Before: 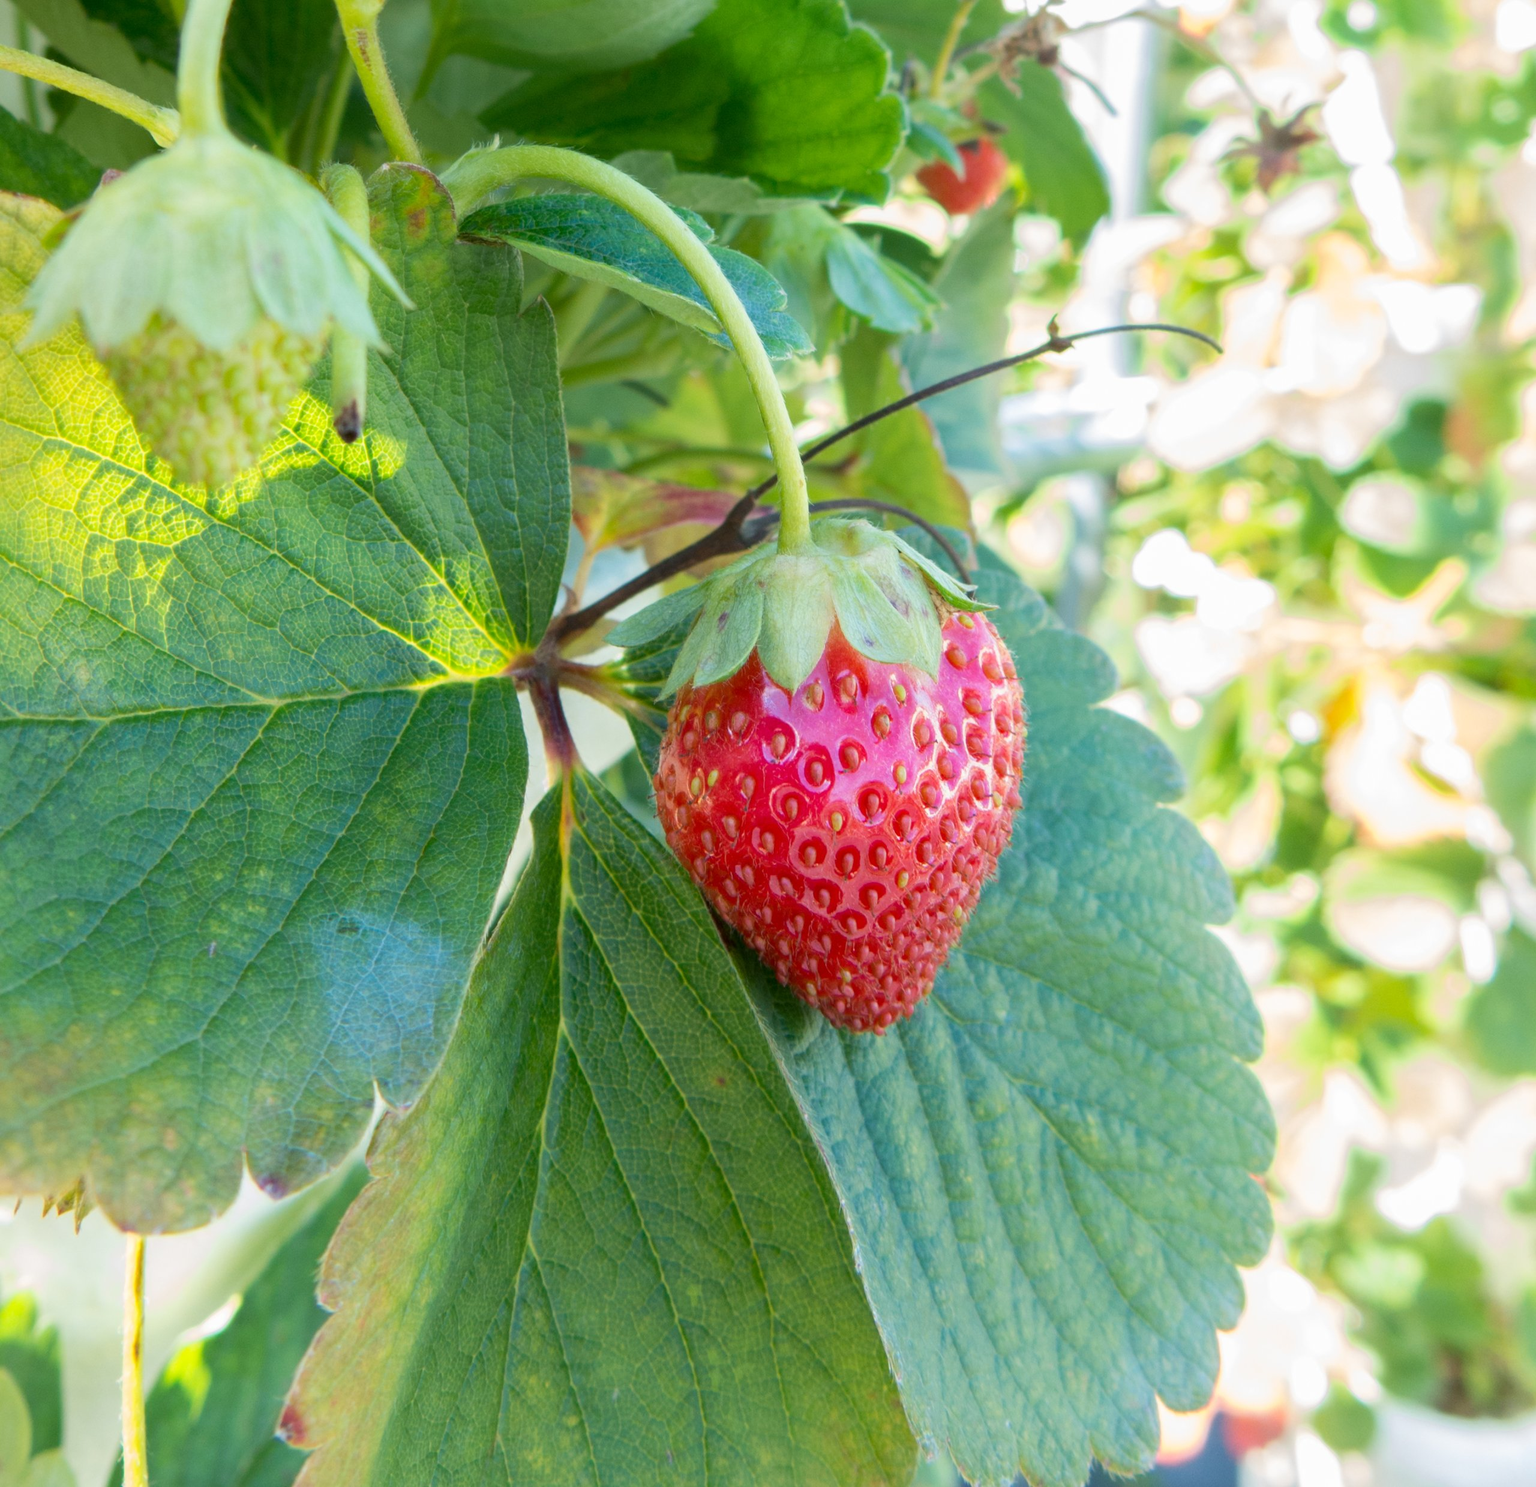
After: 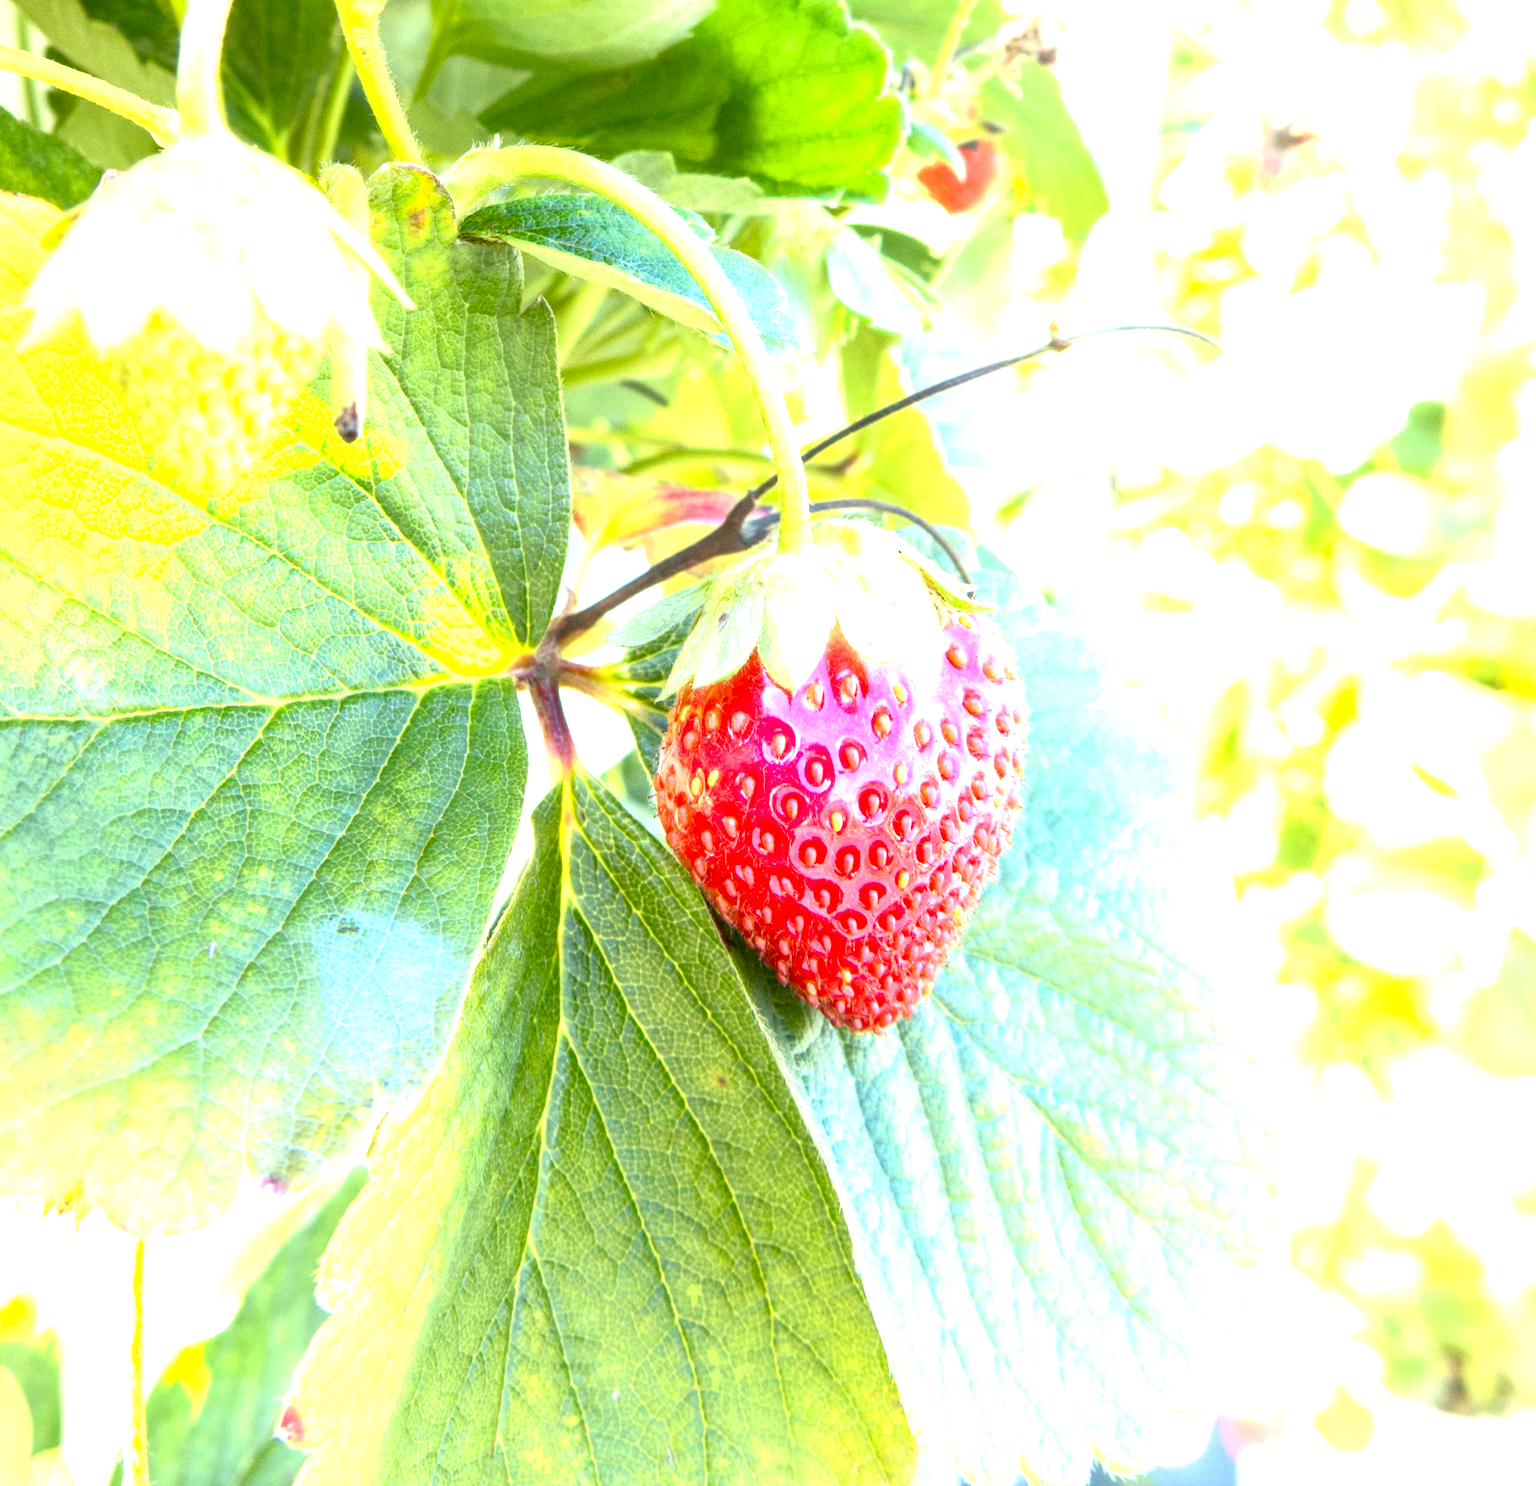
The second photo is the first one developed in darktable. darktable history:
tone curve: curves: ch0 [(0, 0.024) (0.119, 0.146) (0.474, 0.464) (0.718, 0.721) (0.817, 0.839) (1, 0.998)]; ch1 [(0, 0) (0.377, 0.416) (0.439, 0.451) (0.477, 0.477) (0.501, 0.503) (0.538, 0.544) (0.58, 0.602) (0.664, 0.676) (0.783, 0.804) (1, 1)]; ch2 [(0, 0) (0.38, 0.405) (0.463, 0.456) (0.498, 0.497) (0.524, 0.535) (0.578, 0.576) (0.648, 0.665) (1, 1)], color space Lab, independent channels, preserve colors none
exposure: black level correction 0.001, exposure 1.822 EV, compensate exposure bias true, compensate highlight preservation false
local contrast: on, module defaults
